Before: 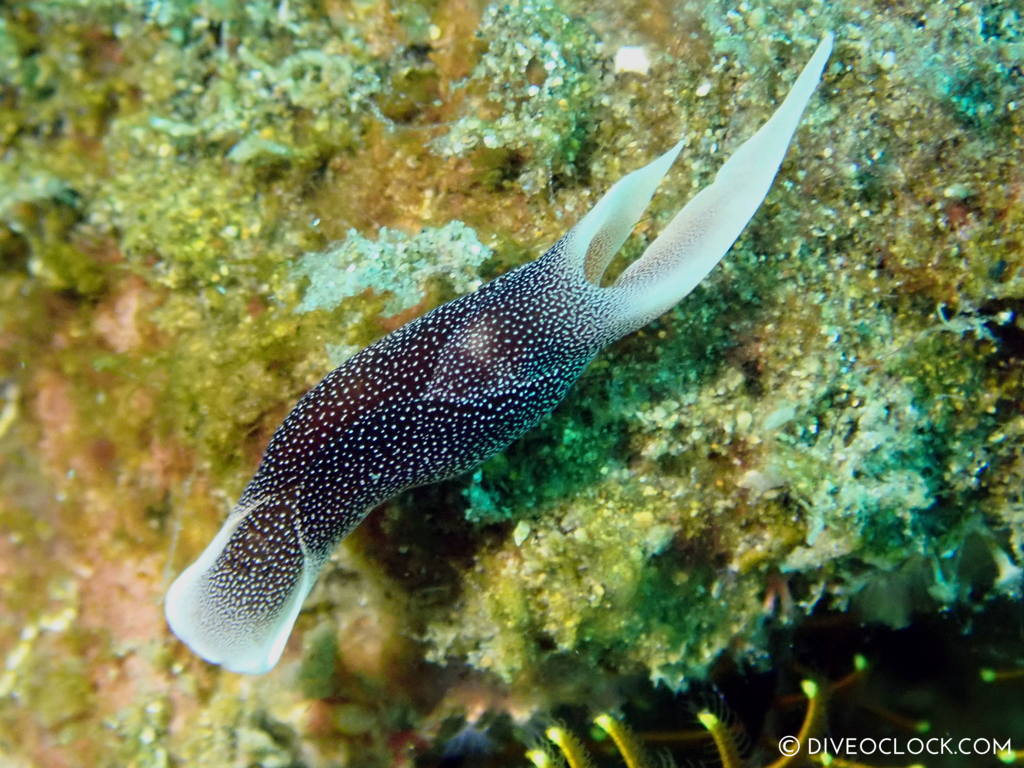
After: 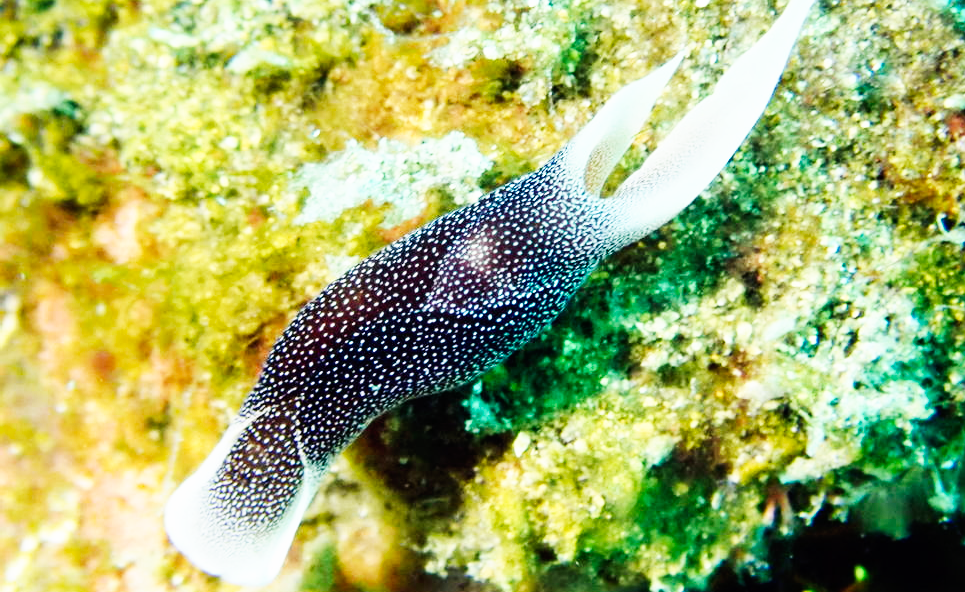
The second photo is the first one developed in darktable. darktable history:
crop and rotate: angle 0.03°, top 11.643%, right 5.651%, bottom 11.189%
base curve: curves: ch0 [(0, 0) (0.007, 0.004) (0.027, 0.03) (0.046, 0.07) (0.207, 0.54) (0.442, 0.872) (0.673, 0.972) (1, 1)], preserve colors none
color balance: input saturation 99%
